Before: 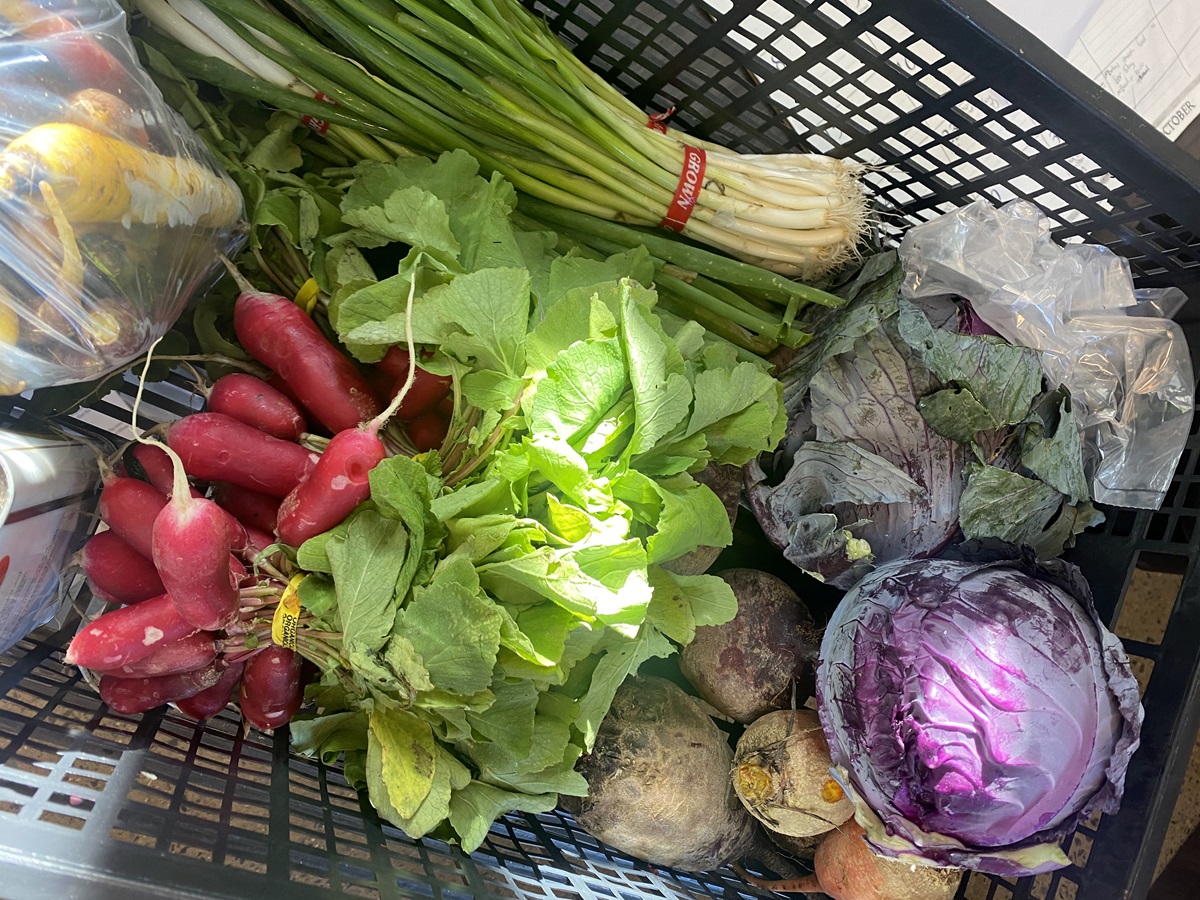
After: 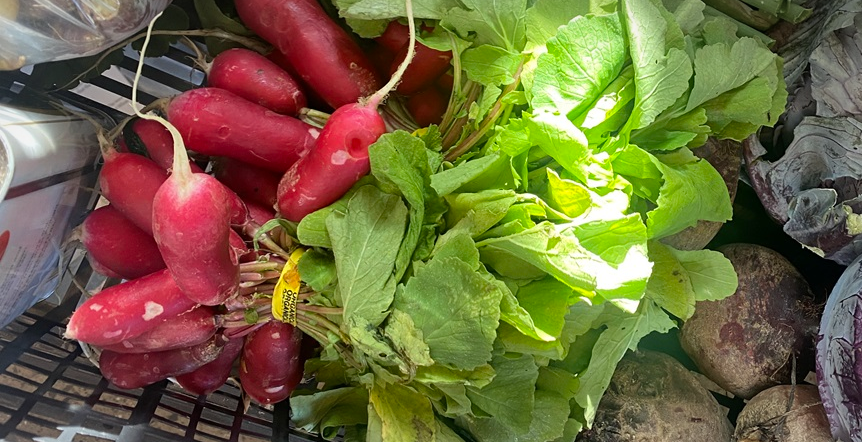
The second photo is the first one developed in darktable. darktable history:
vignetting: fall-off radius 60.08%, brightness -0.282, automatic ratio true
crop: top 36.124%, right 28.1%, bottom 14.747%
